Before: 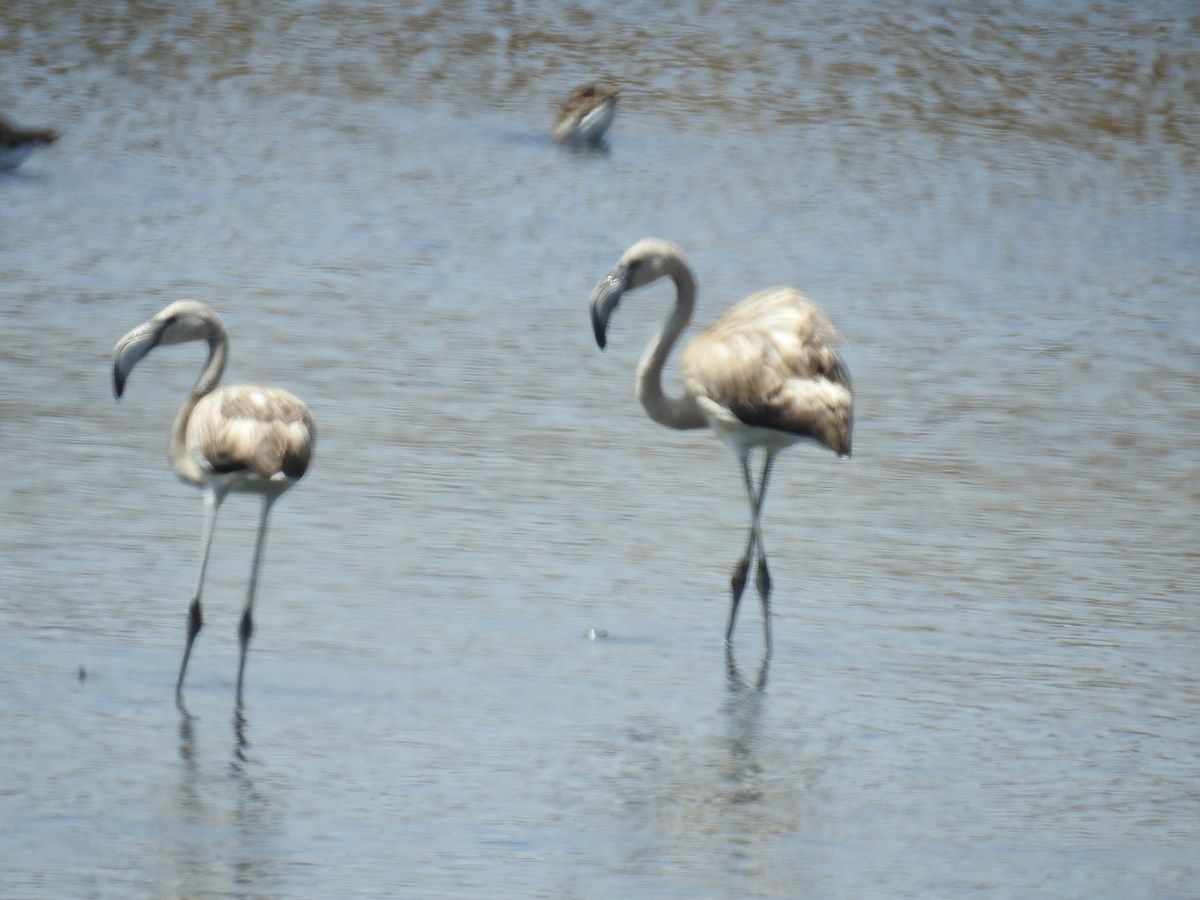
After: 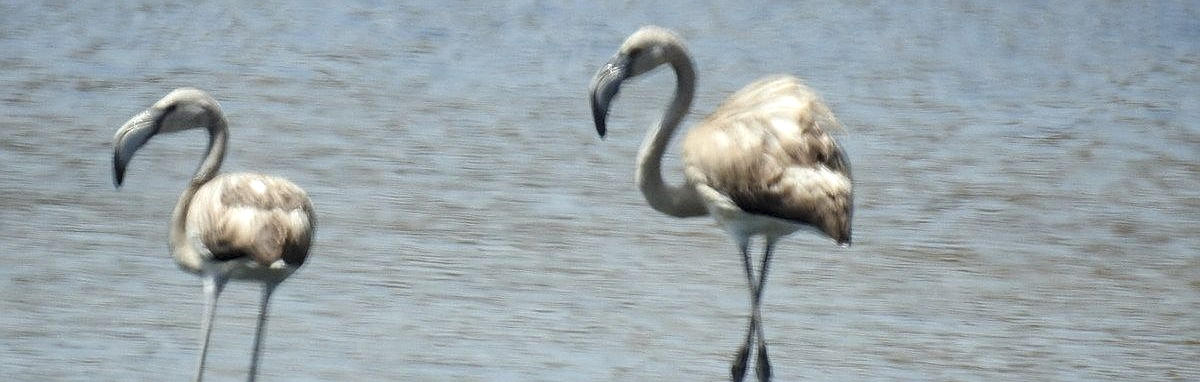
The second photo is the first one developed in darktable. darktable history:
levels: mode automatic, levels [0, 0.476, 0.951]
crop and rotate: top 23.629%, bottom 33.901%
sharpen: on, module defaults
local contrast: detail 130%
